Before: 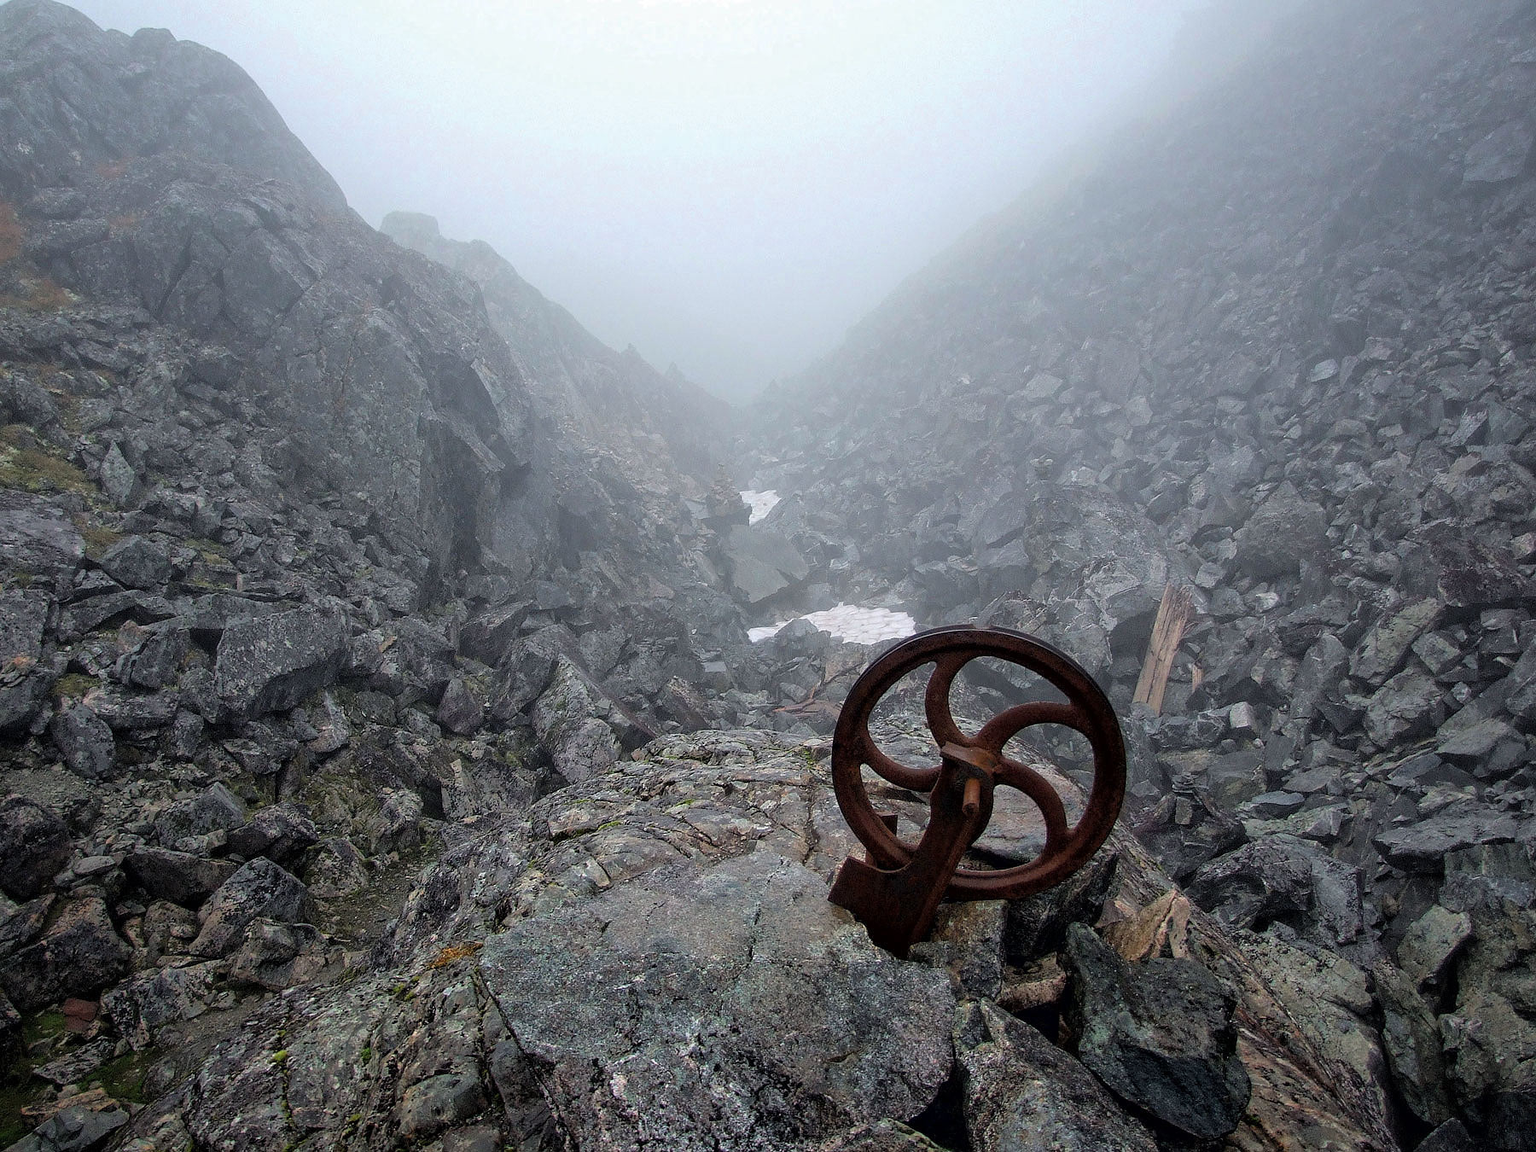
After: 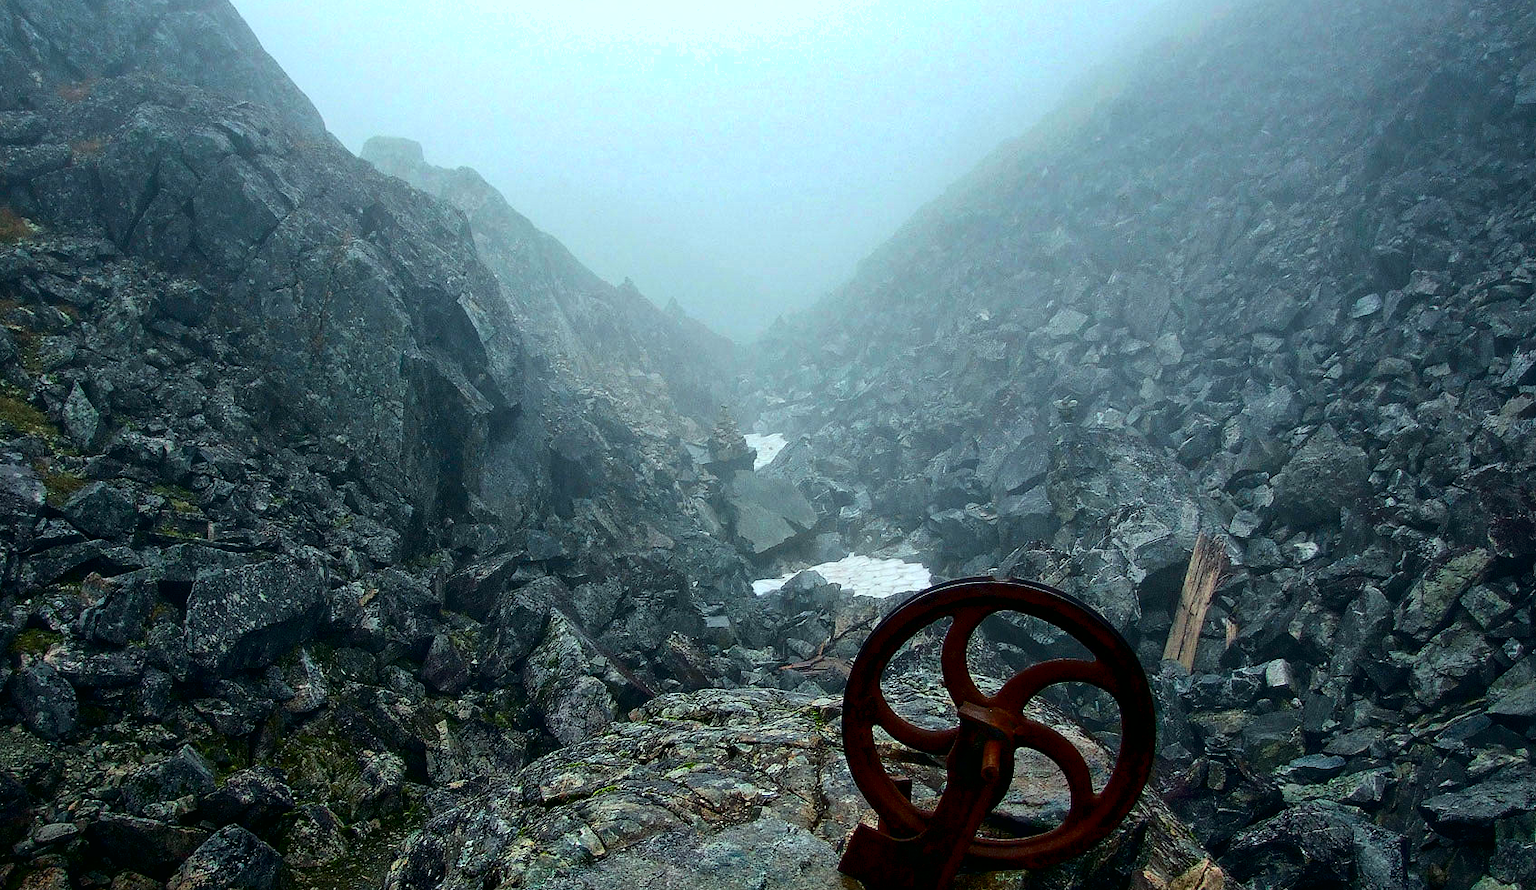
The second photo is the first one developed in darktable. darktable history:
crop: left 2.737%, top 7.287%, right 3.421%, bottom 20.179%
contrast brightness saturation: contrast 0.24, brightness -0.24, saturation 0.14
color correction: highlights a* -7.33, highlights b* 1.26, shadows a* -3.55, saturation 1.4
shadows and highlights: radius 171.16, shadows 27, white point adjustment 3.13, highlights -67.95, soften with gaussian
